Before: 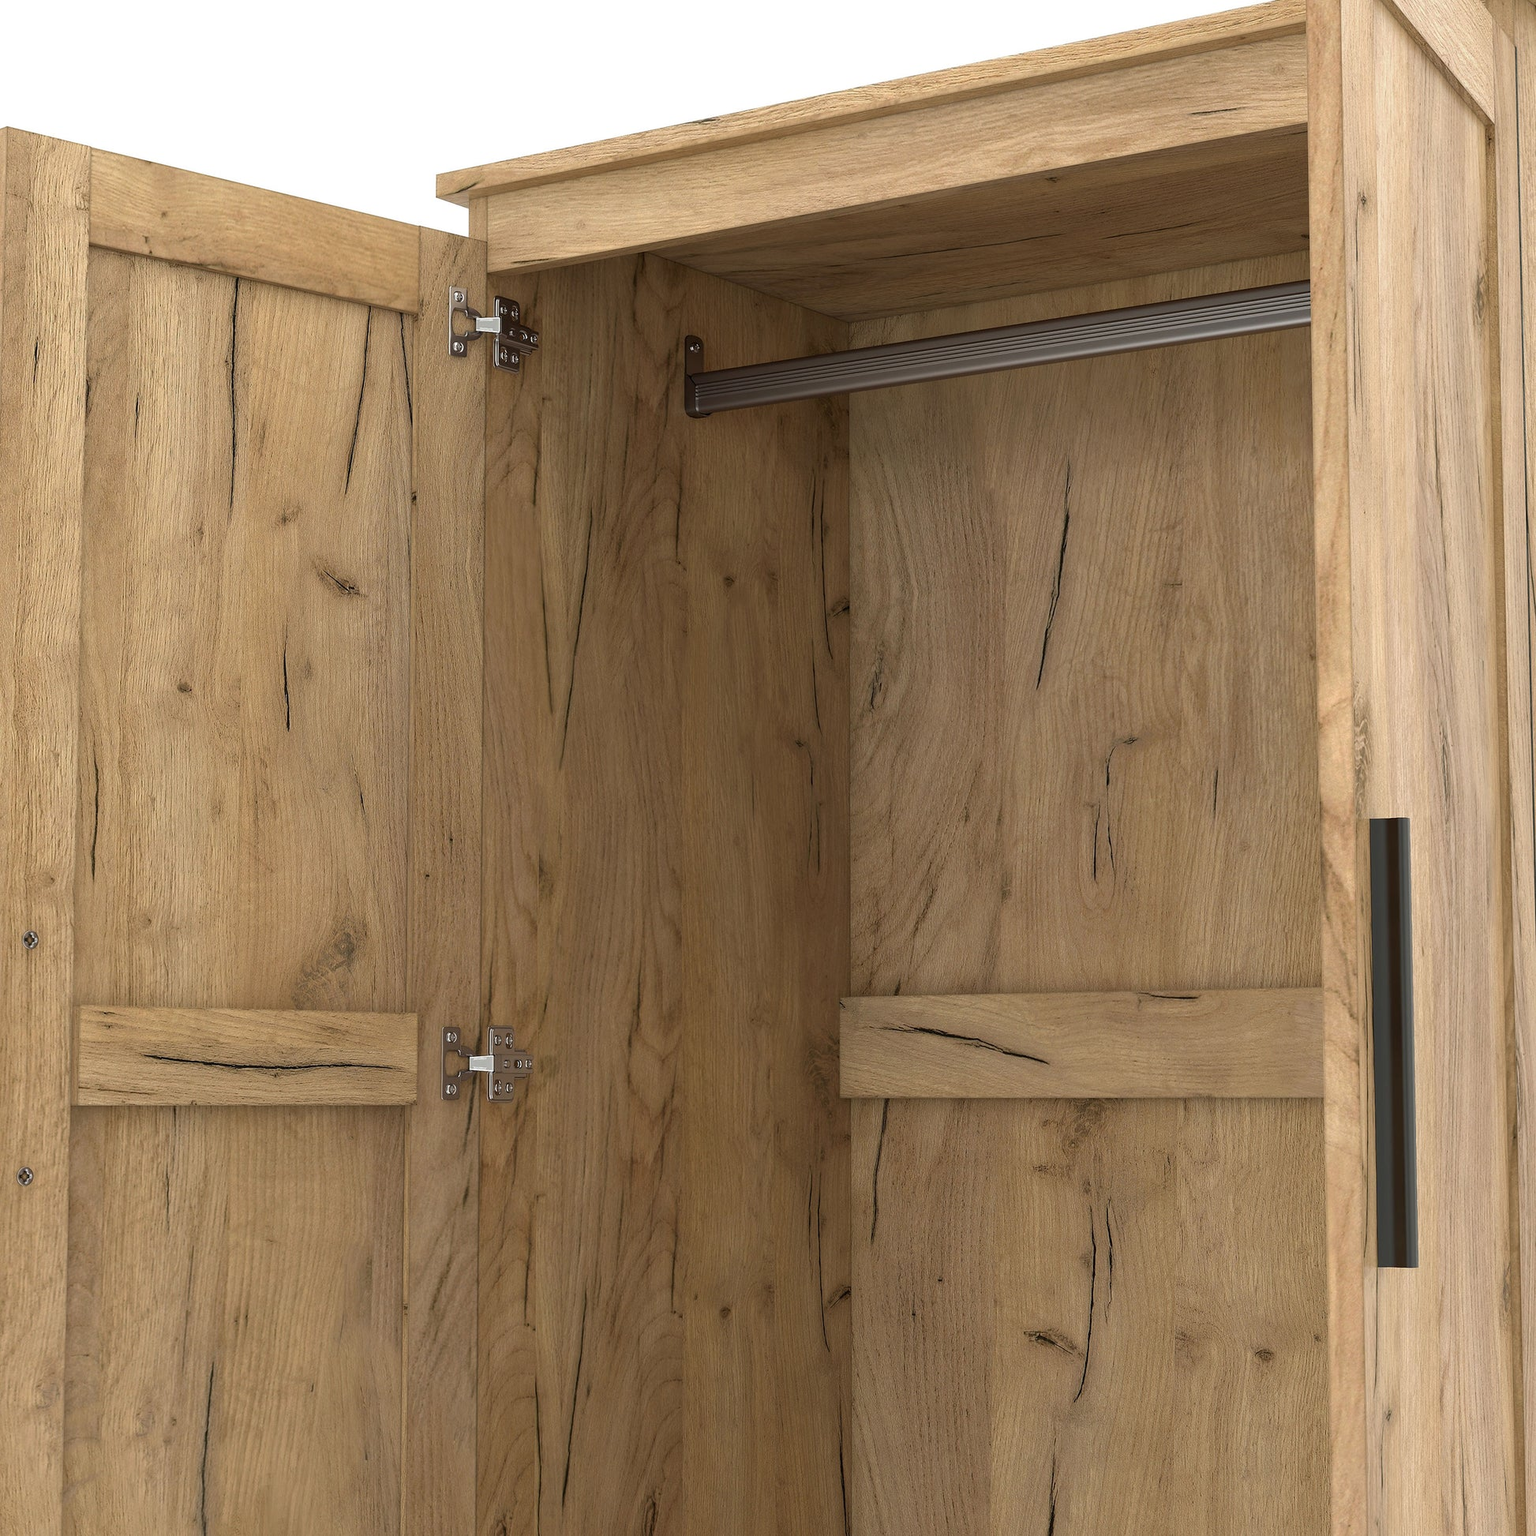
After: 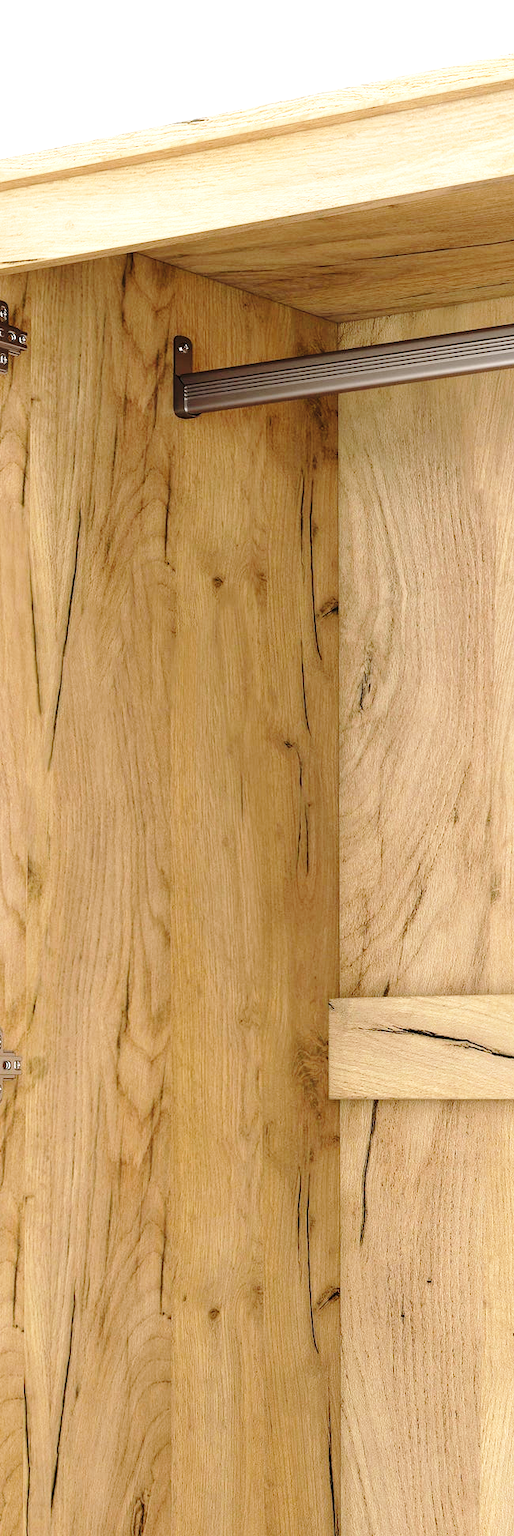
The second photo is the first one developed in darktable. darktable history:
crop: left 33.312%, right 33.23%
levels: levels [0, 0.492, 0.984]
base curve: curves: ch0 [(0, 0) (0.028, 0.03) (0.105, 0.232) (0.387, 0.748) (0.754, 0.968) (1, 1)], preserve colors none
exposure: exposure 0.6 EV, compensate exposure bias true, compensate highlight preservation false
